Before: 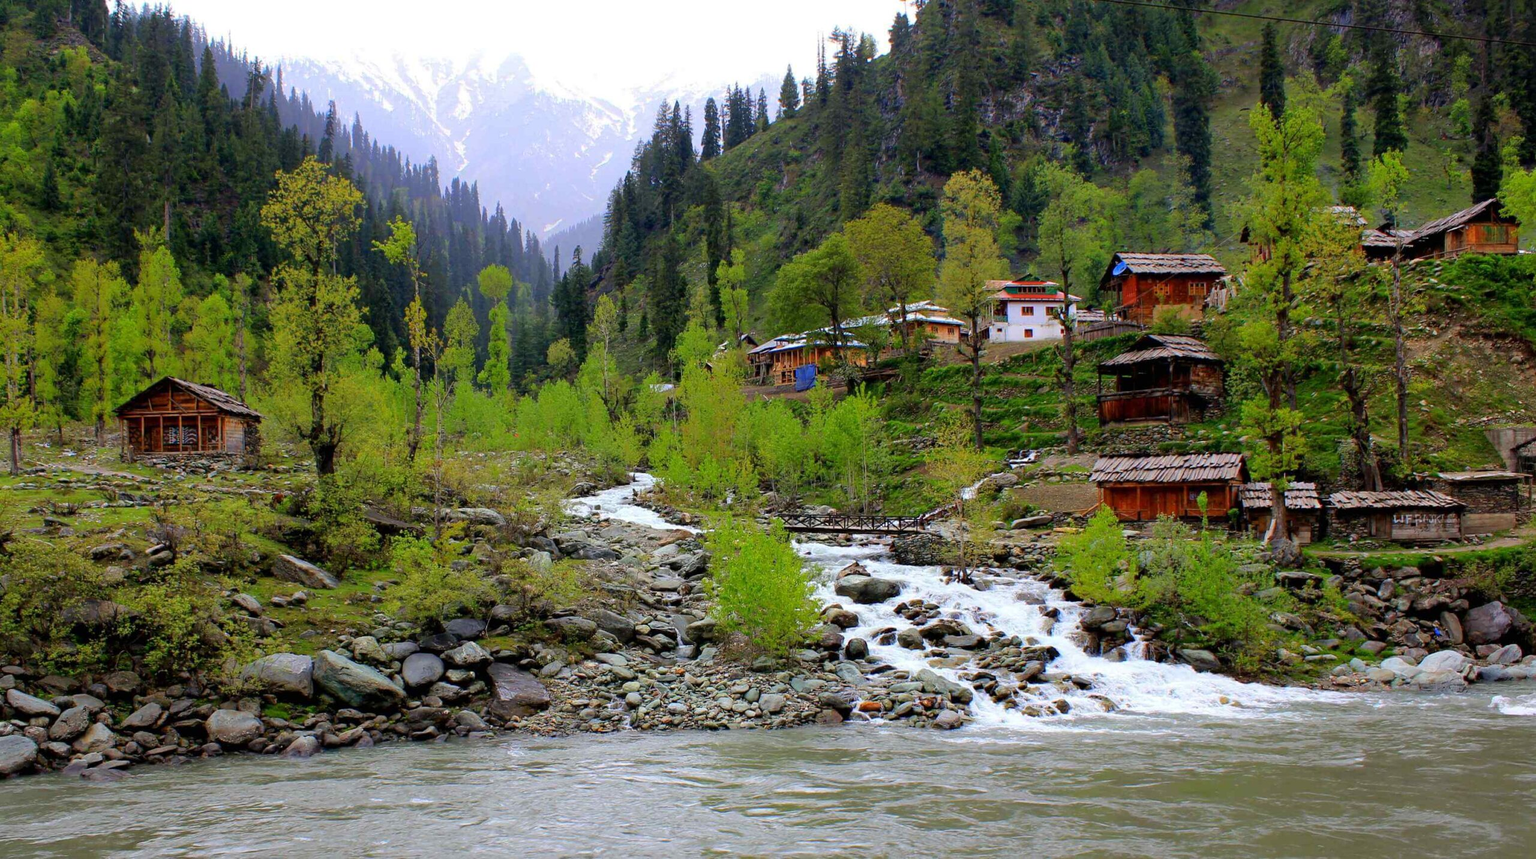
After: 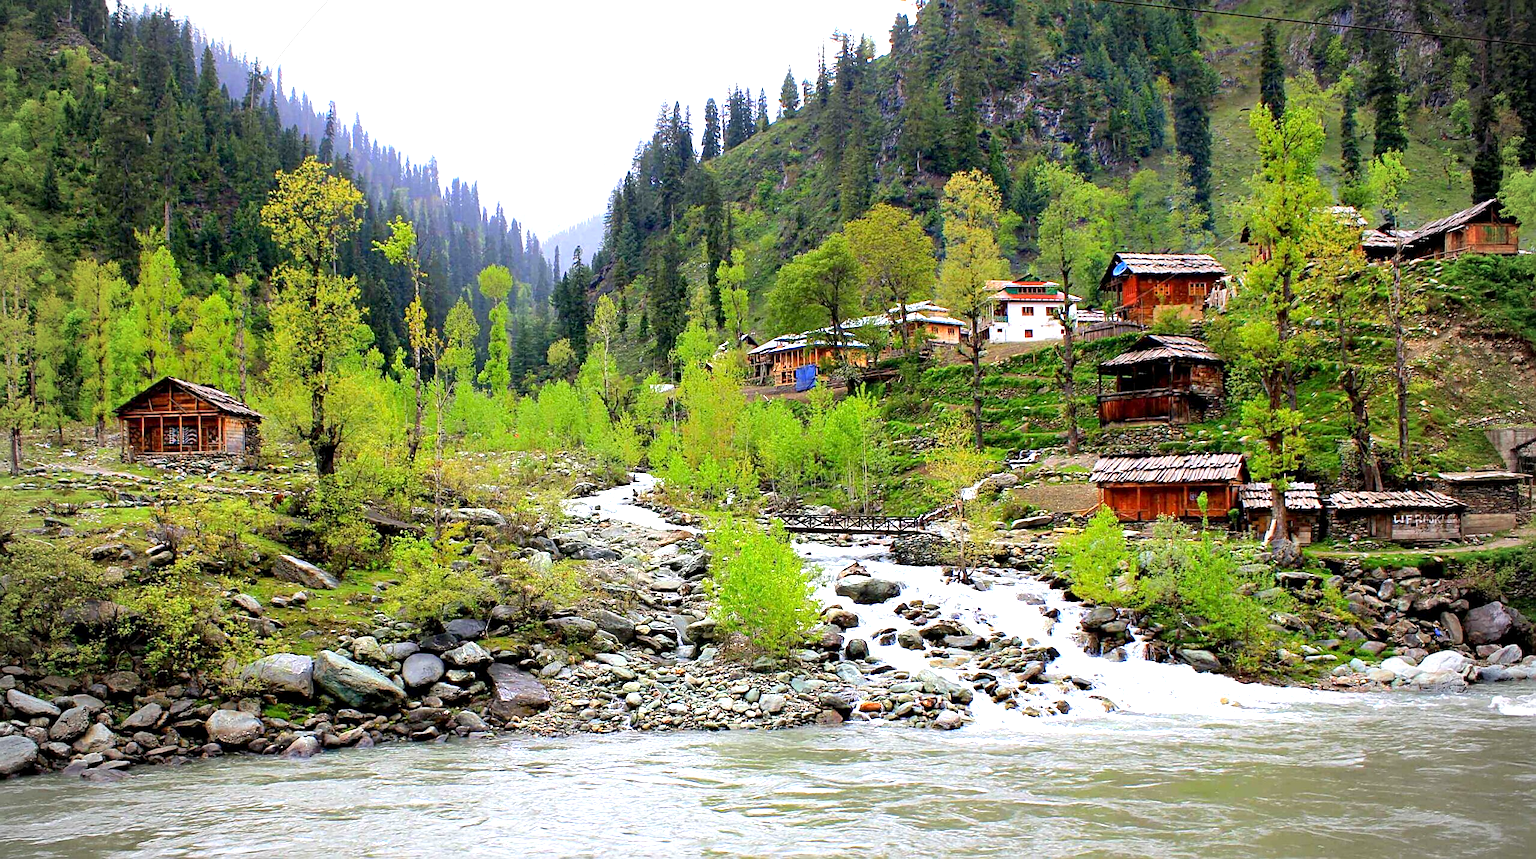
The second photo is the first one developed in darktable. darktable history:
sharpen: on, module defaults
exposure: black level correction 0.001, exposure 1.116 EV, compensate highlight preservation false
vignetting: unbound false
